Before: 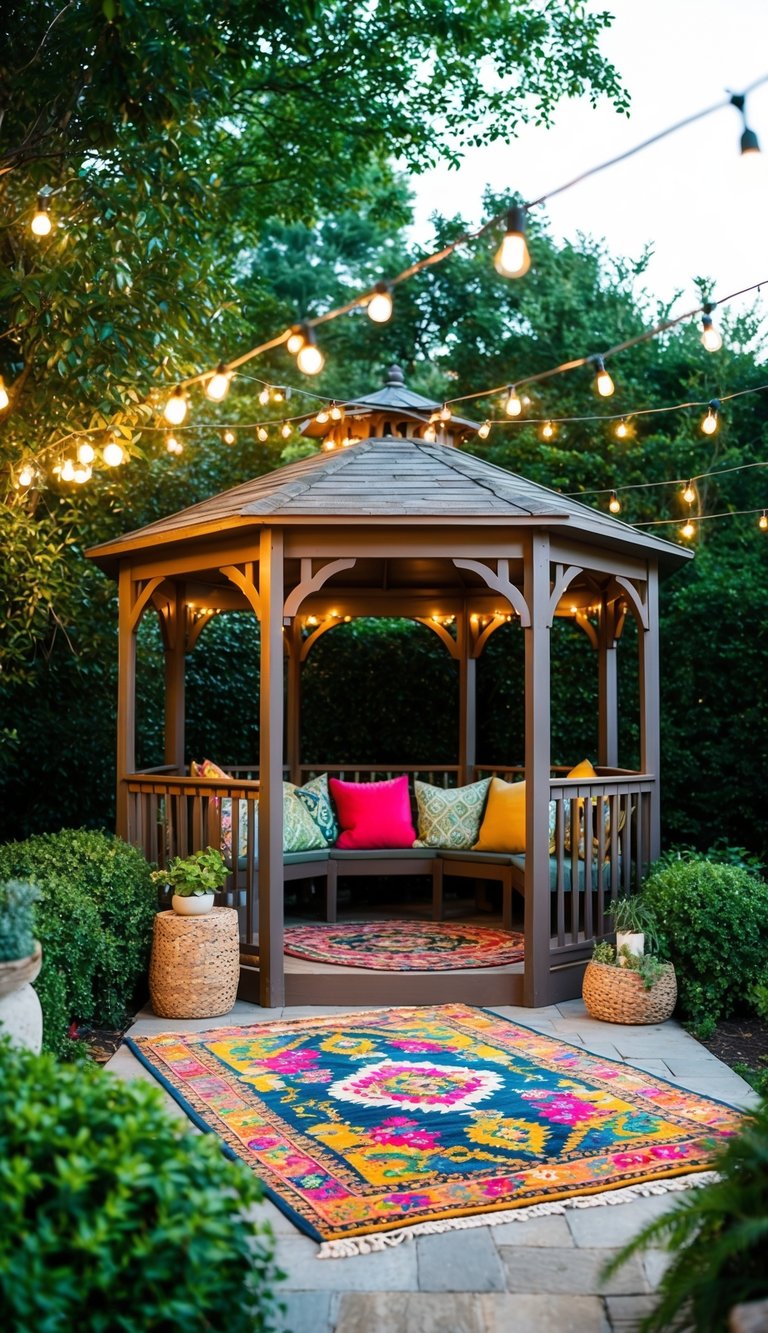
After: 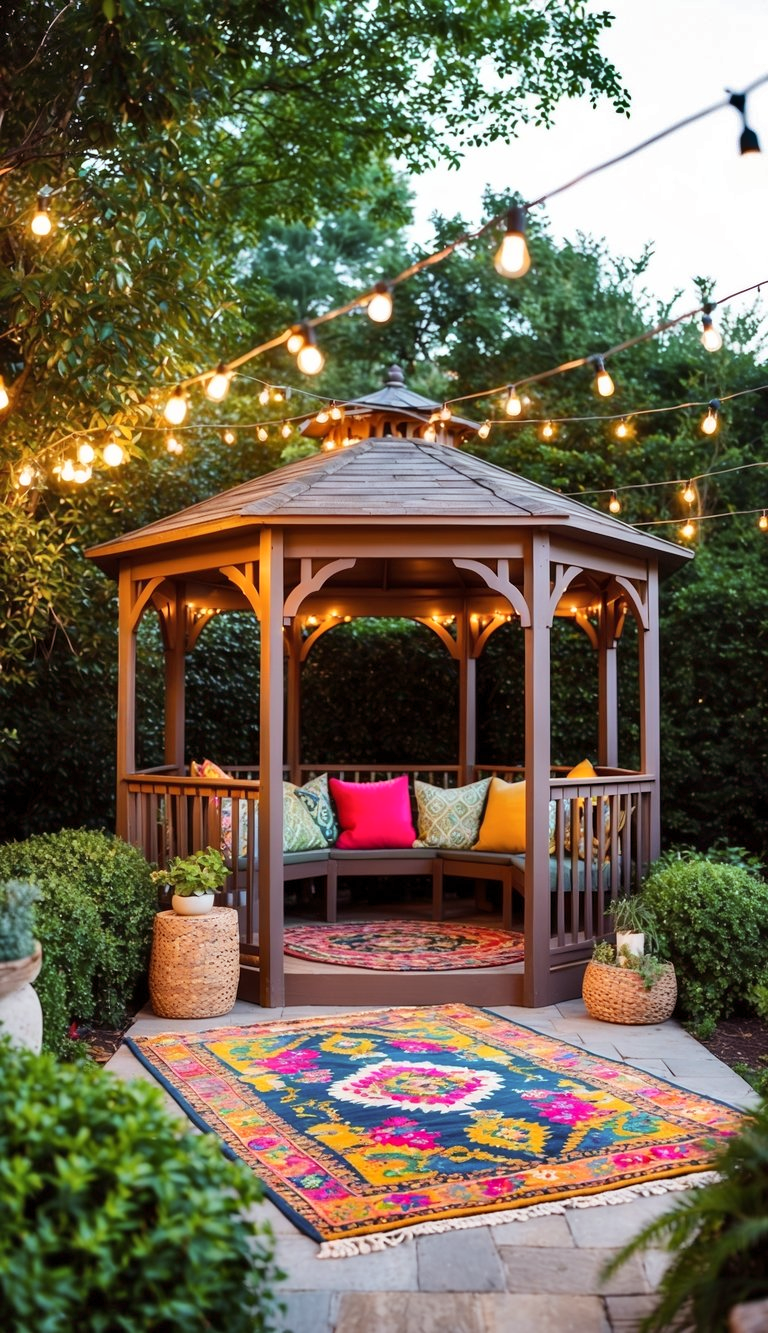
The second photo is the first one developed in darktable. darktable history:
shadows and highlights: shadows 40, highlights -54, highlights color adjustment 46%, low approximation 0.01, soften with gaussian
rgb levels: mode RGB, independent channels, levels [[0, 0.474, 1], [0, 0.5, 1], [0, 0.5, 1]]
